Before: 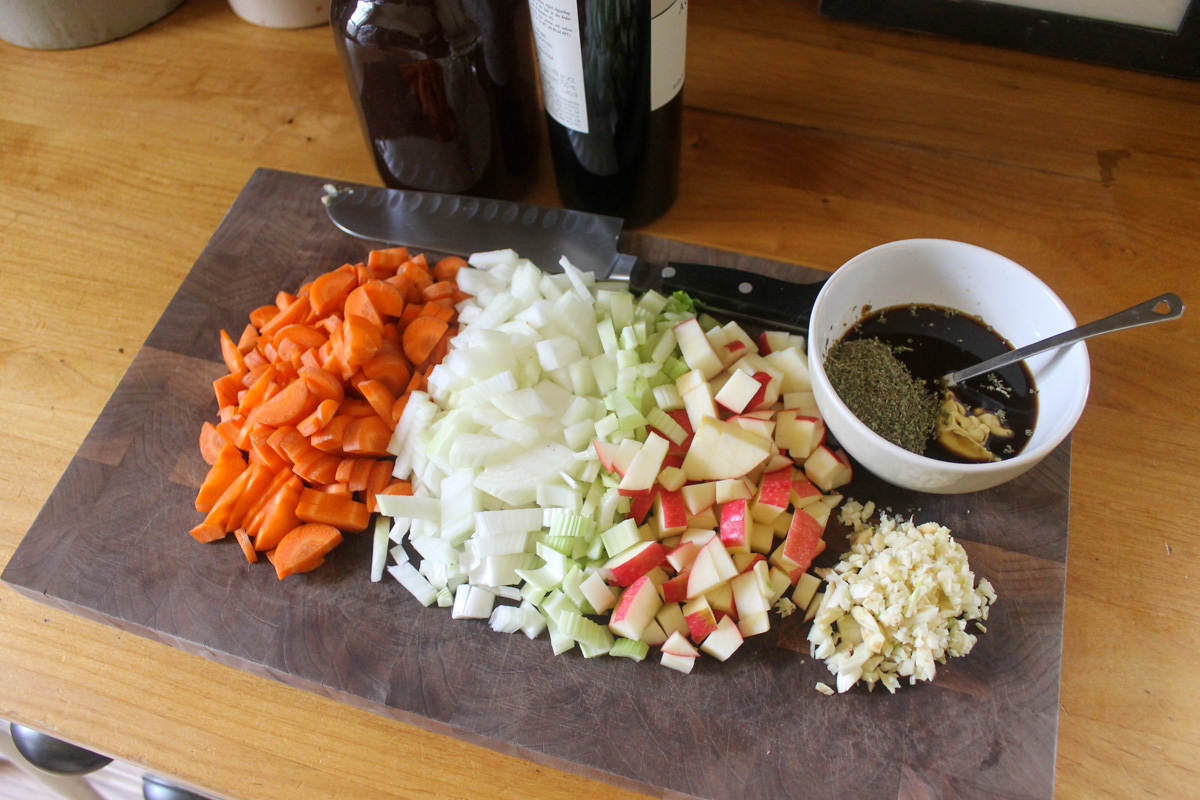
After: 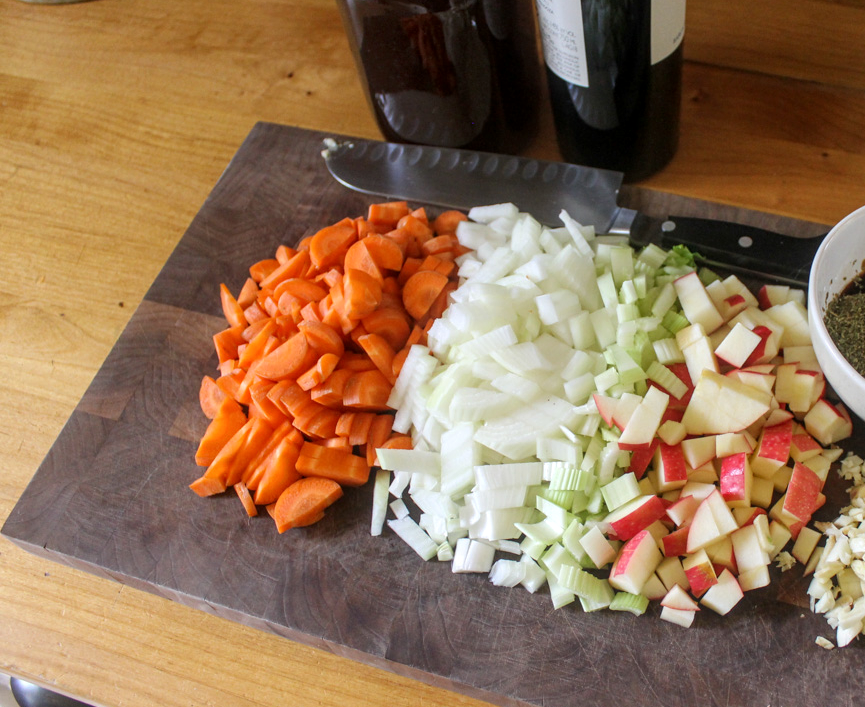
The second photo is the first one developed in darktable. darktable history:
contrast equalizer: y [[0.5, 0.5, 0.468, 0.5, 0.5, 0.5], [0.5 ×6], [0.5 ×6], [0 ×6], [0 ×6]]
crop: top 5.791%, right 27.888%, bottom 5.761%
local contrast: on, module defaults
